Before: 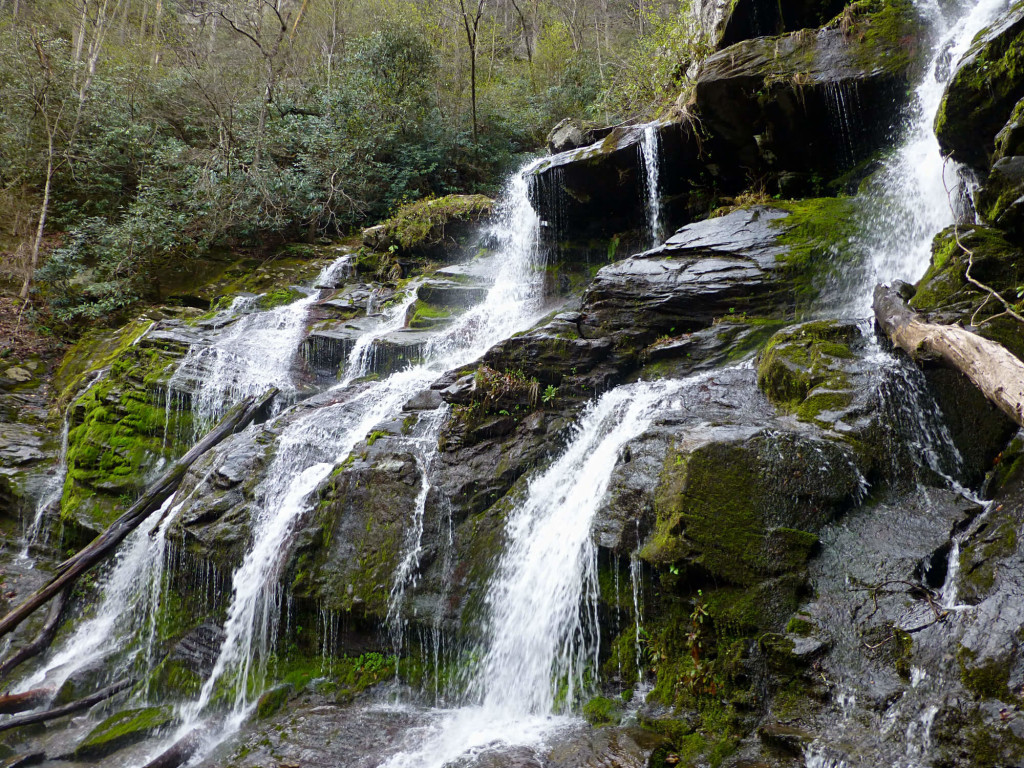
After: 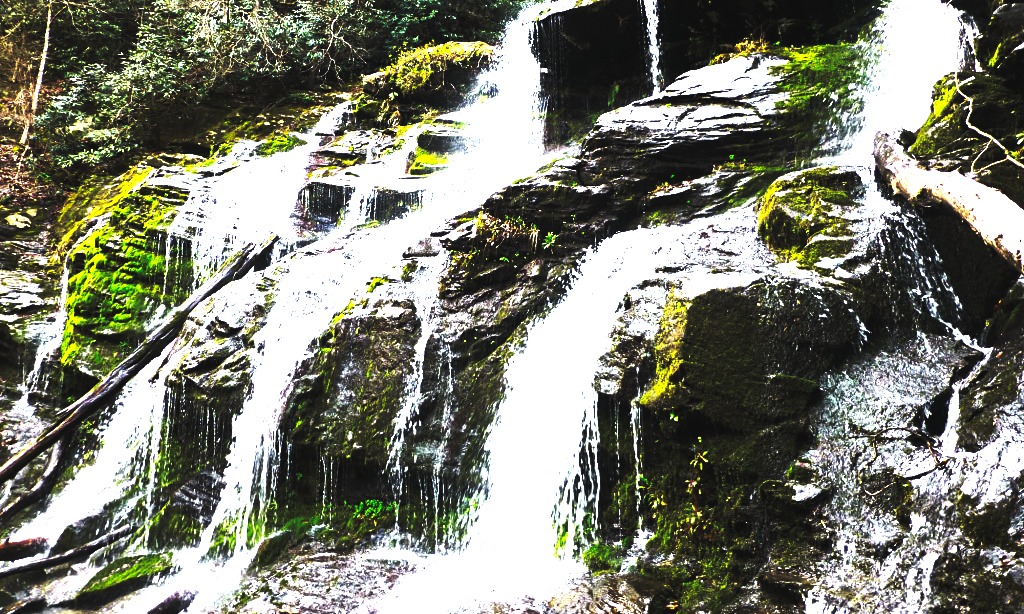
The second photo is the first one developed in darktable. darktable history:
crop and rotate: top 19.998%
levels: levels [0.044, 0.475, 0.791]
white balance: red 1.009, blue 0.985
base curve: curves: ch0 [(0, 0.015) (0.085, 0.116) (0.134, 0.298) (0.19, 0.545) (0.296, 0.764) (0.599, 0.982) (1, 1)], preserve colors none
